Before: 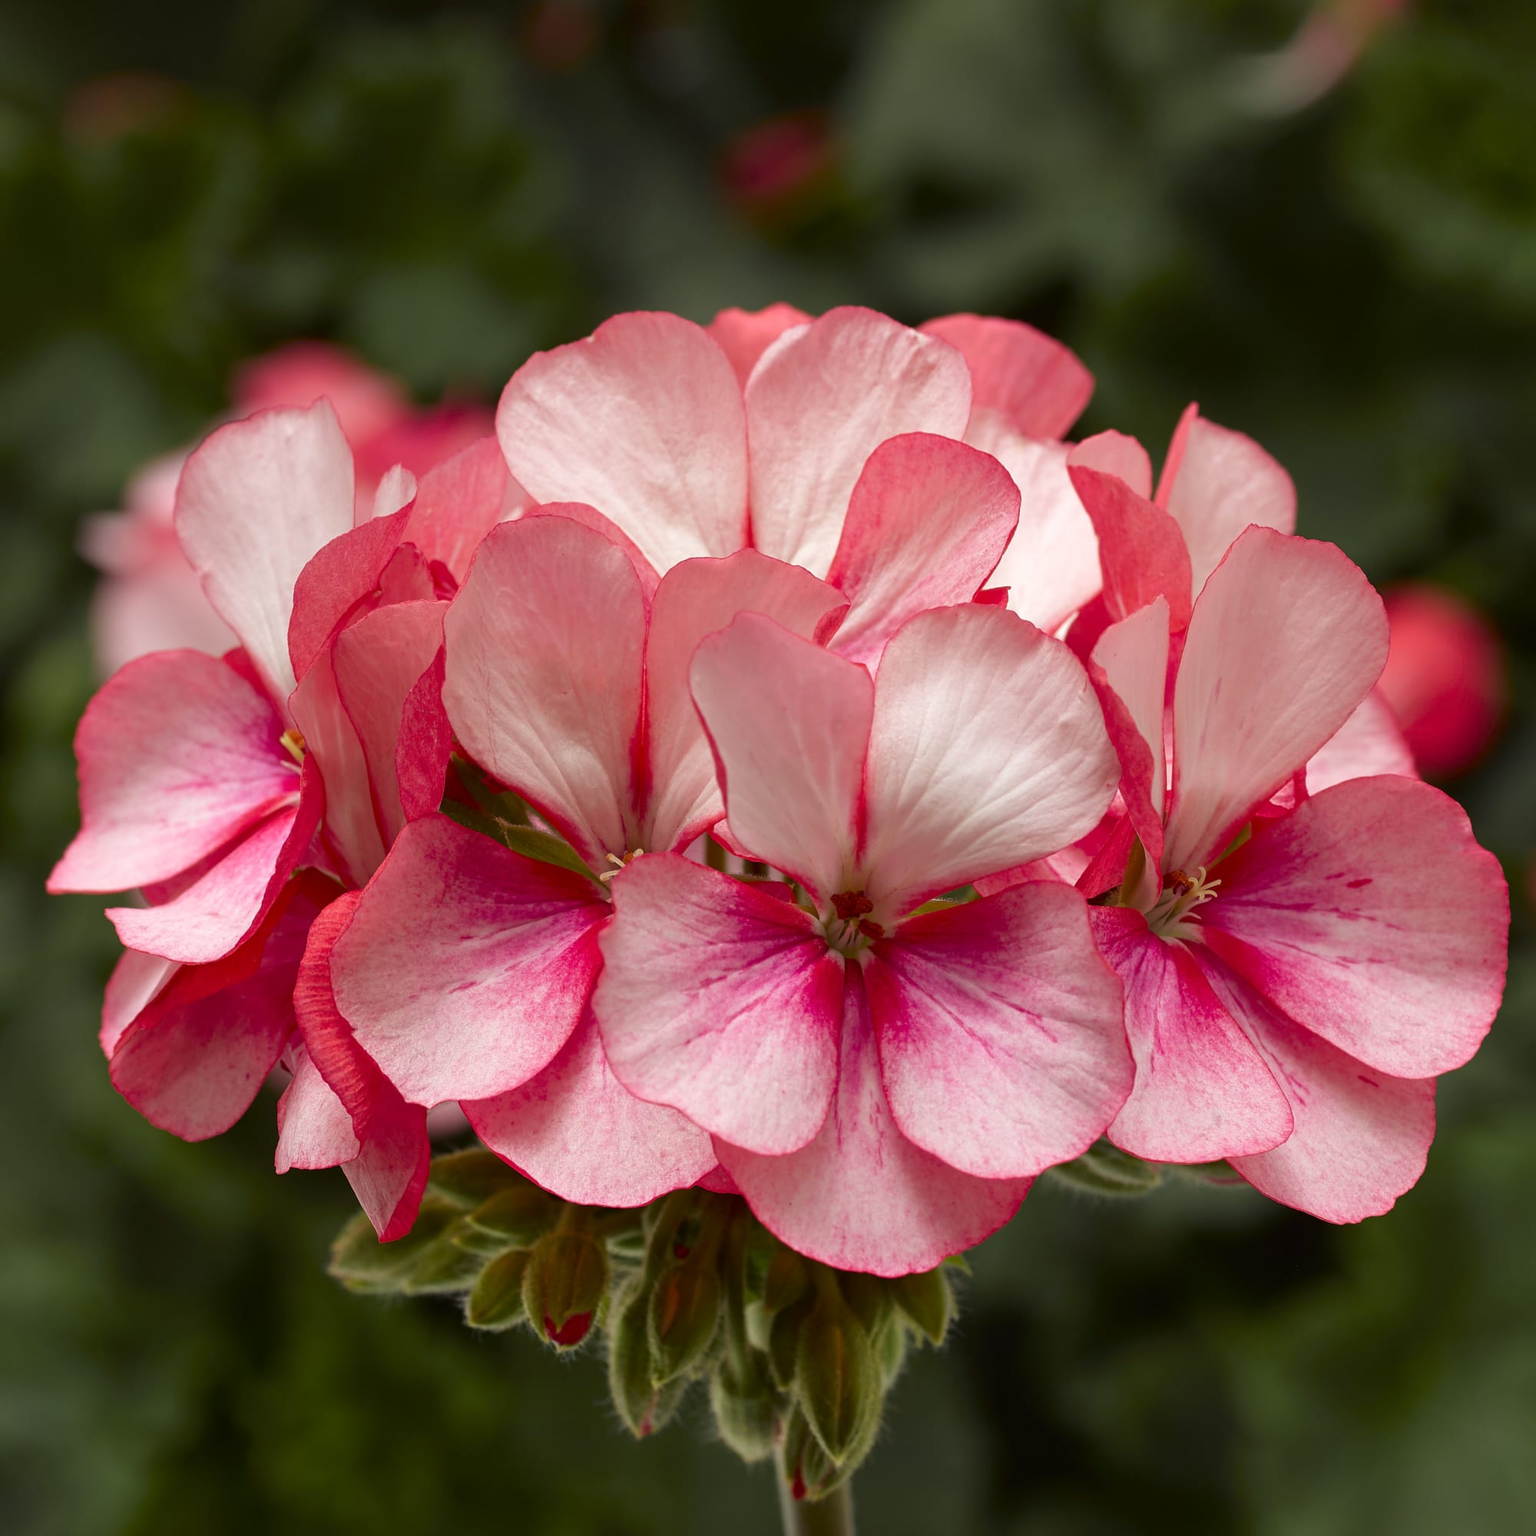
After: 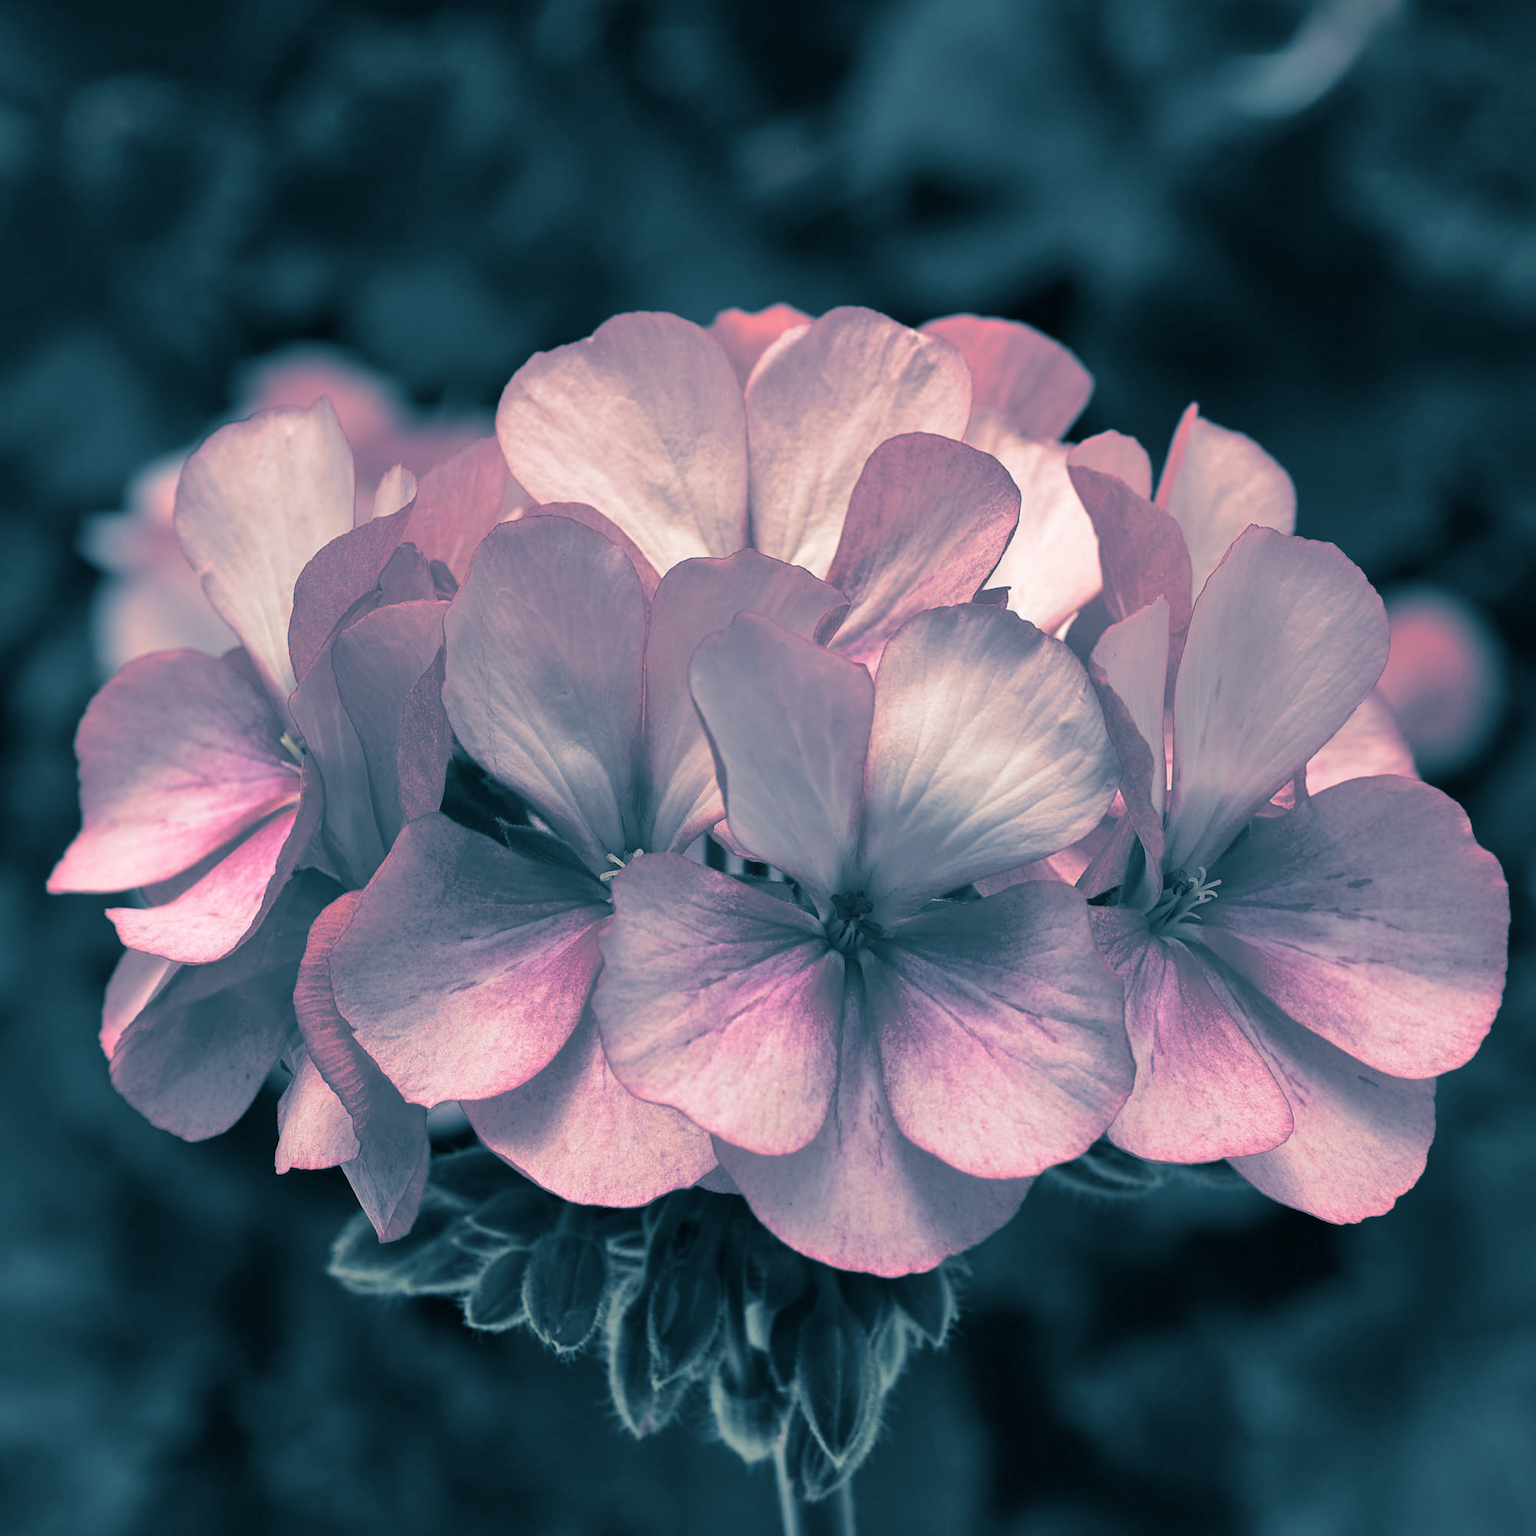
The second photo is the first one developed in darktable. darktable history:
shadows and highlights: low approximation 0.01, soften with gaussian
split-toning: shadows › hue 212.4°, balance -70
